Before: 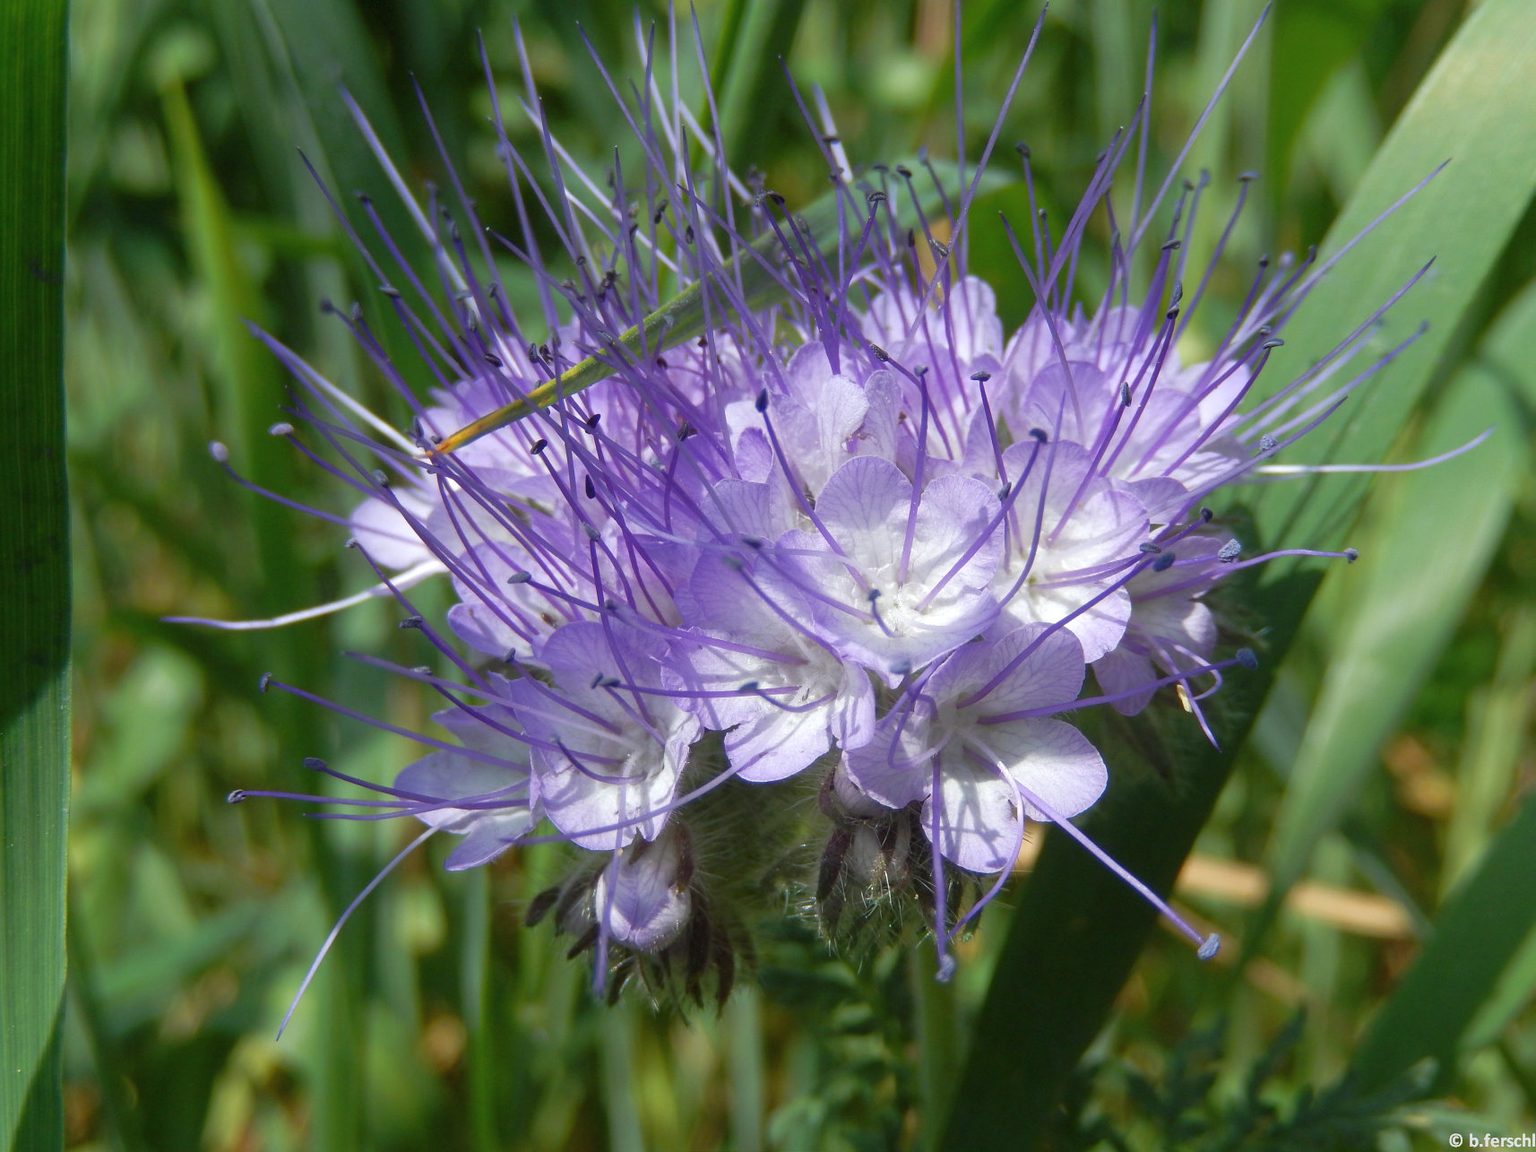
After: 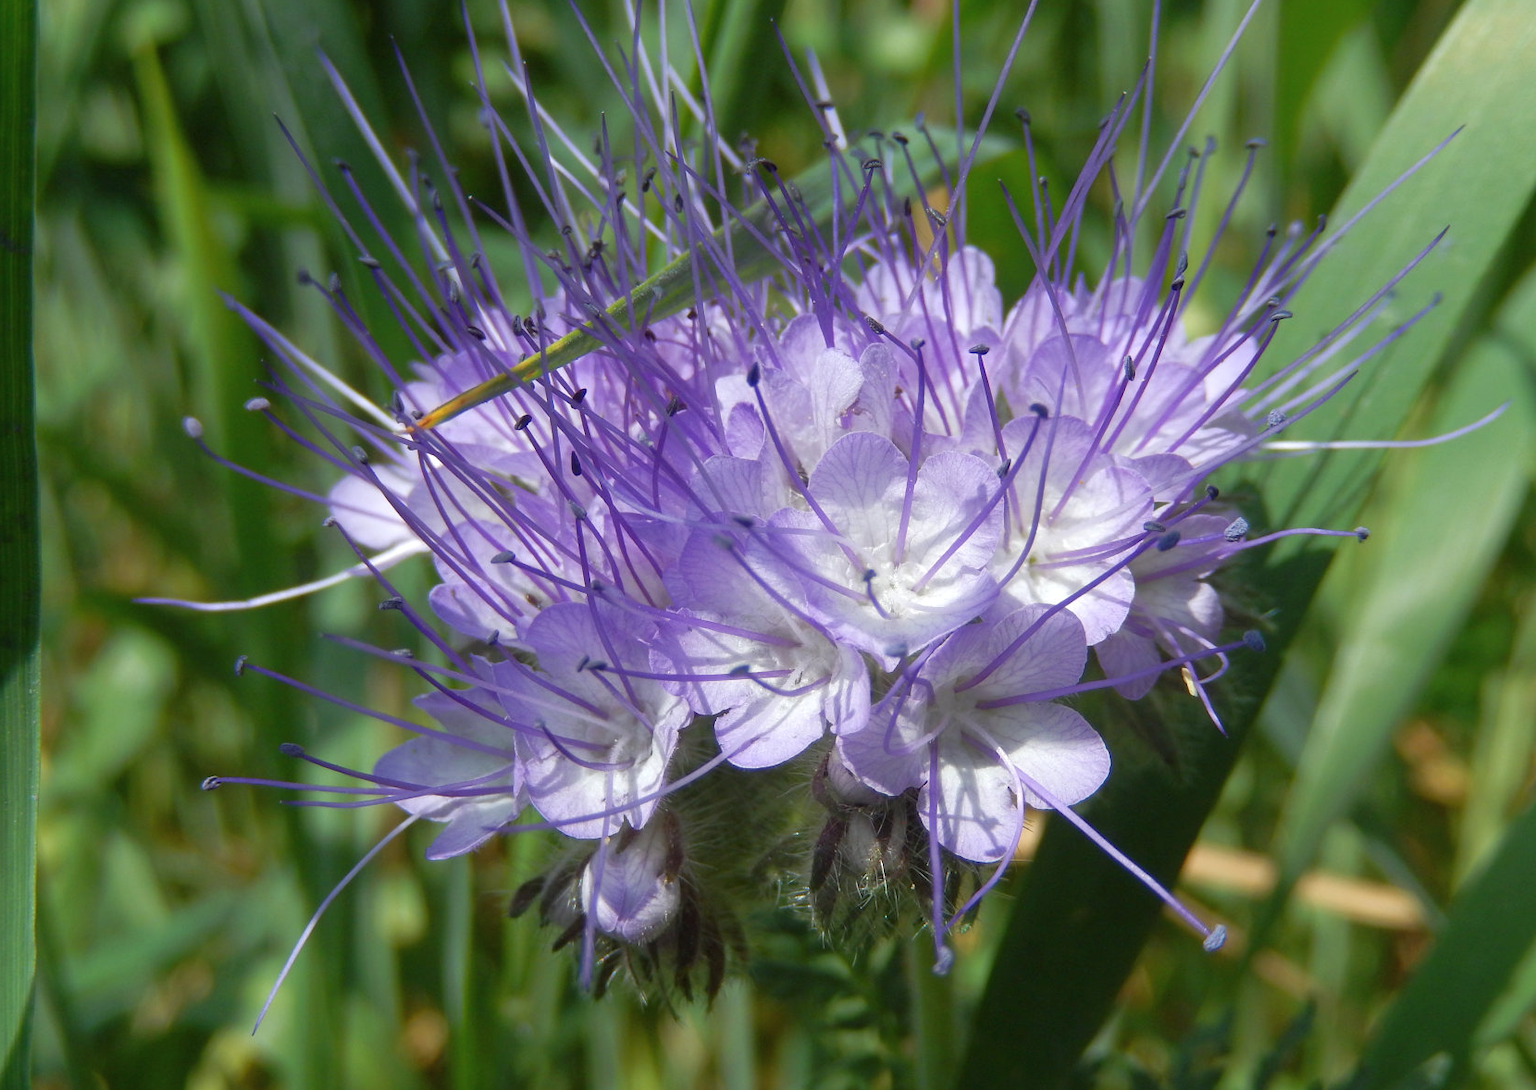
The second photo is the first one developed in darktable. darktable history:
crop: left 2.116%, top 3.274%, right 1.031%, bottom 4.93%
